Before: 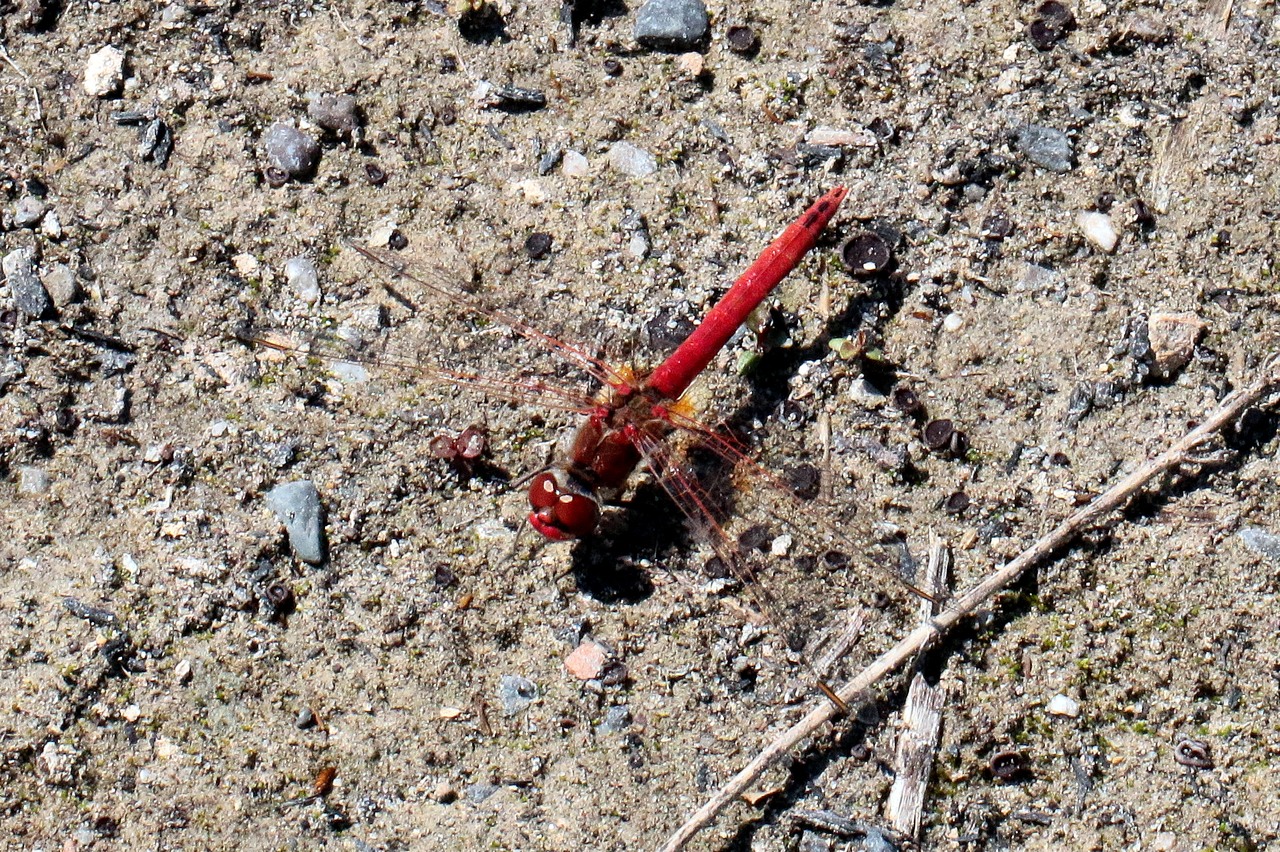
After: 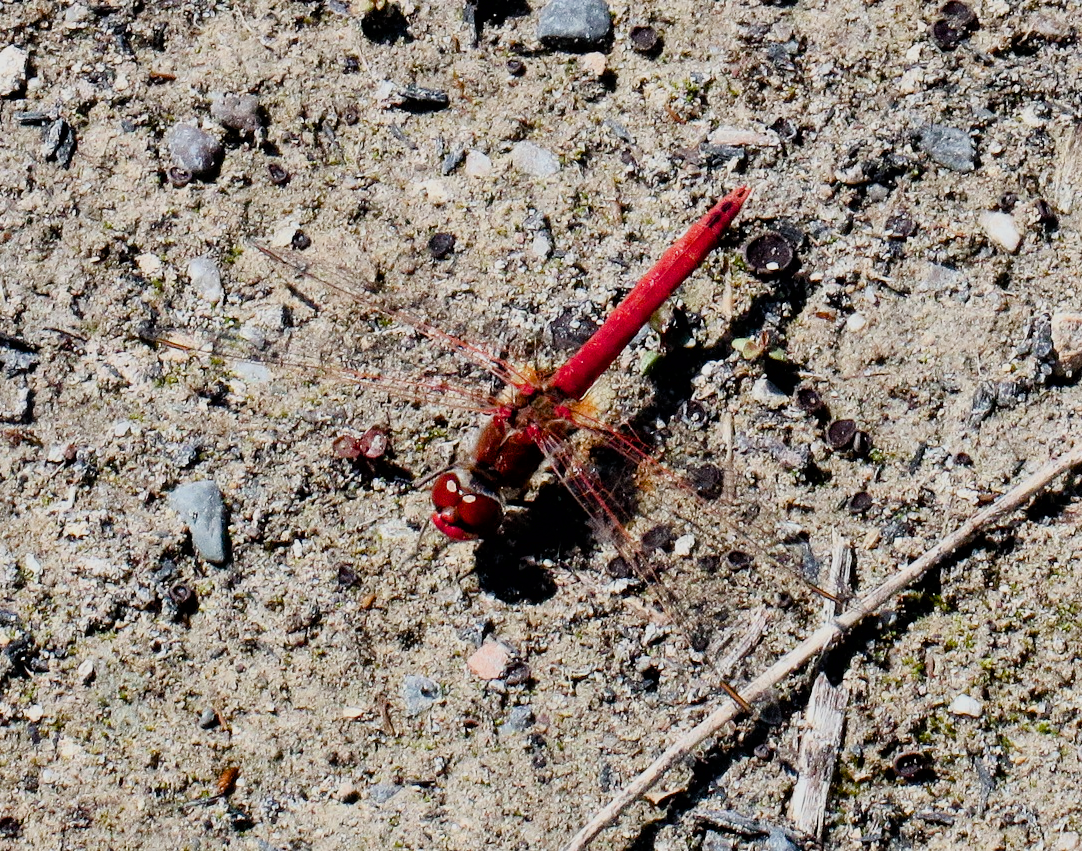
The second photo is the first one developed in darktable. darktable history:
filmic rgb: black relative exposure -8 EV, white relative exposure 4 EV, hardness 4.11, color science v6 (2022)
color balance rgb: highlights gain › luminance 14.536%, perceptual saturation grading › global saturation 20%, perceptual saturation grading › highlights -50.159%, perceptual saturation grading › shadows 30.361%
crop: left 7.593%, right 7.802%
